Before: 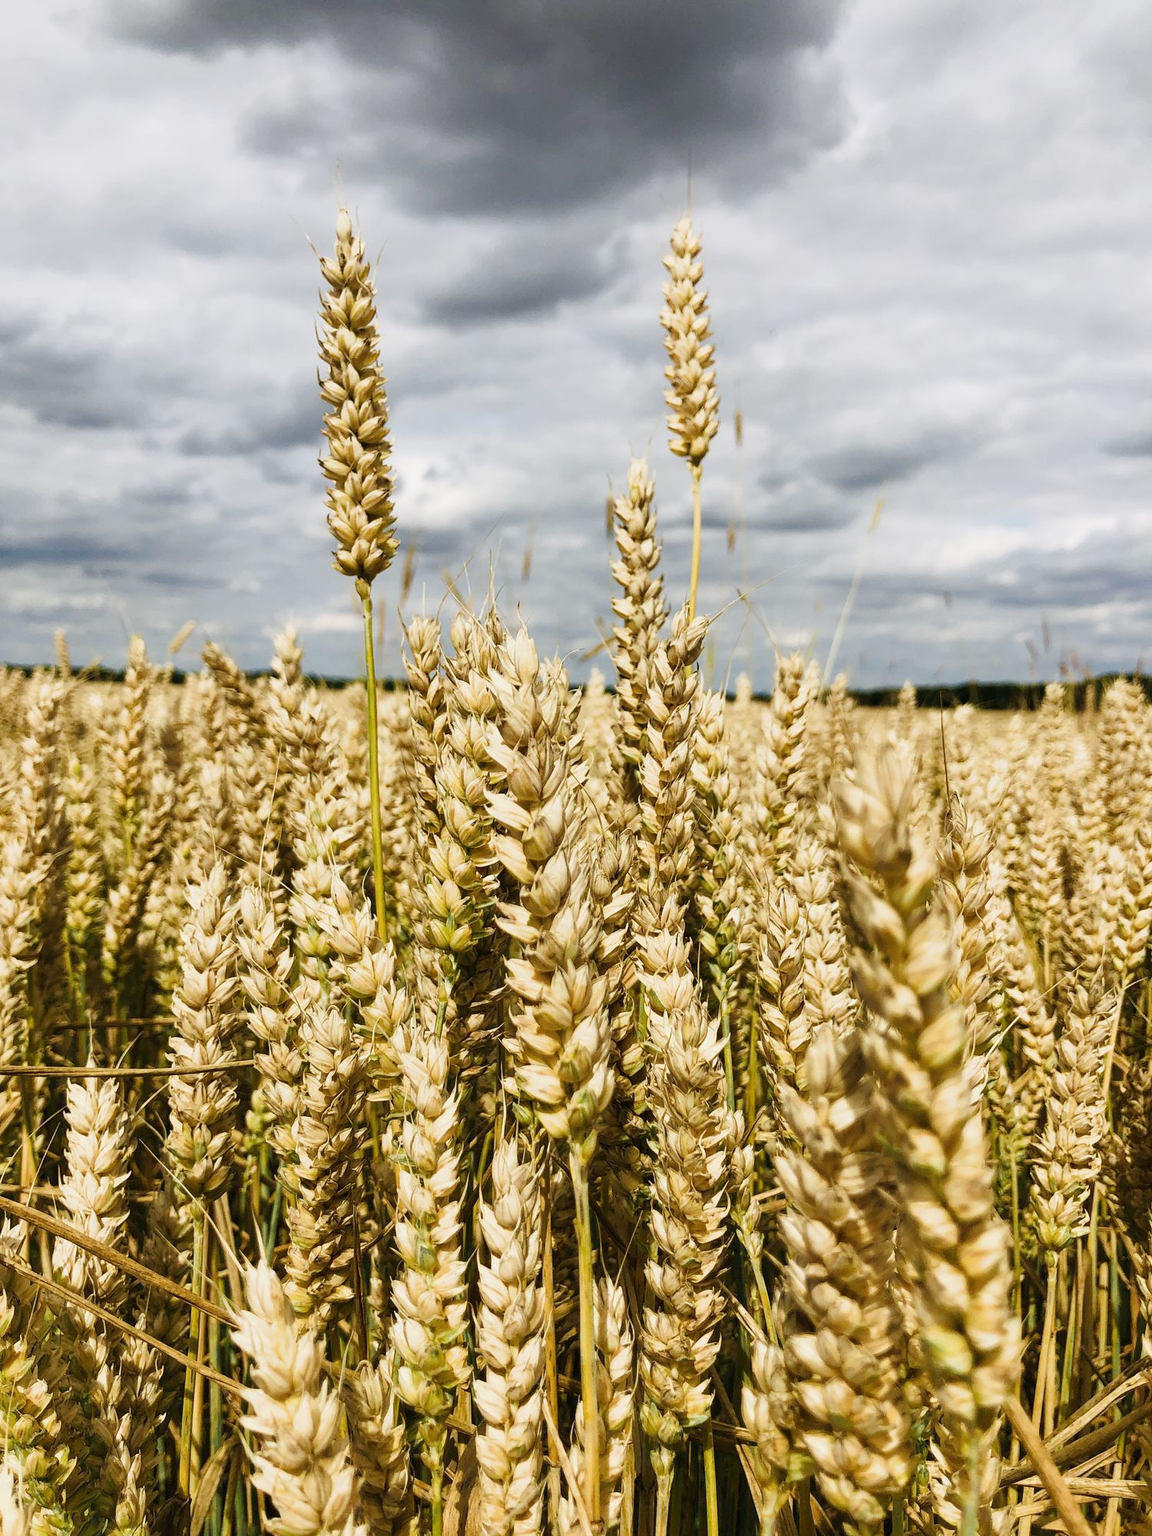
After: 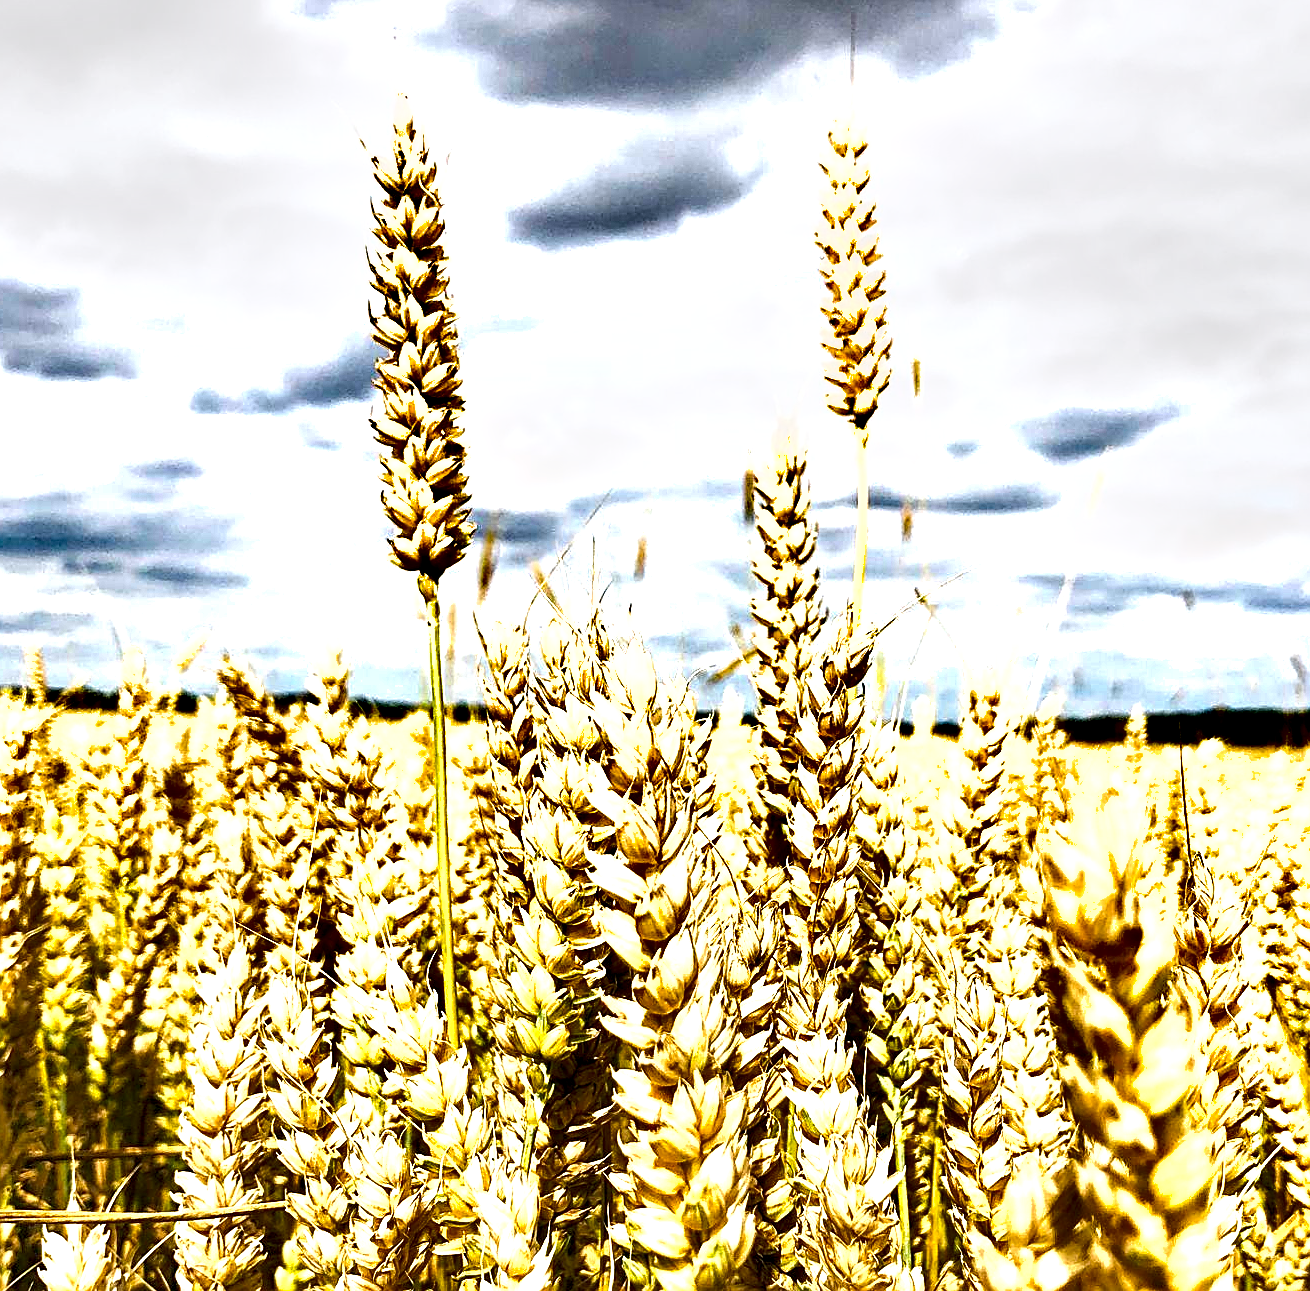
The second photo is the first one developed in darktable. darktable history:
exposure: exposure 1.223 EV, compensate highlight preservation false
sharpen: on, module defaults
shadows and highlights: shadows 12, white point adjustment 1.2, soften with gaussian
haze removal: compatibility mode true, adaptive false
local contrast: highlights 123%, shadows 126%, detail 140%, midtone range 0.254
crop: left 3.015%, top 8.969%, right 9.647%, bottom 26.457%
white balance: red 1.004, blue 1.024
